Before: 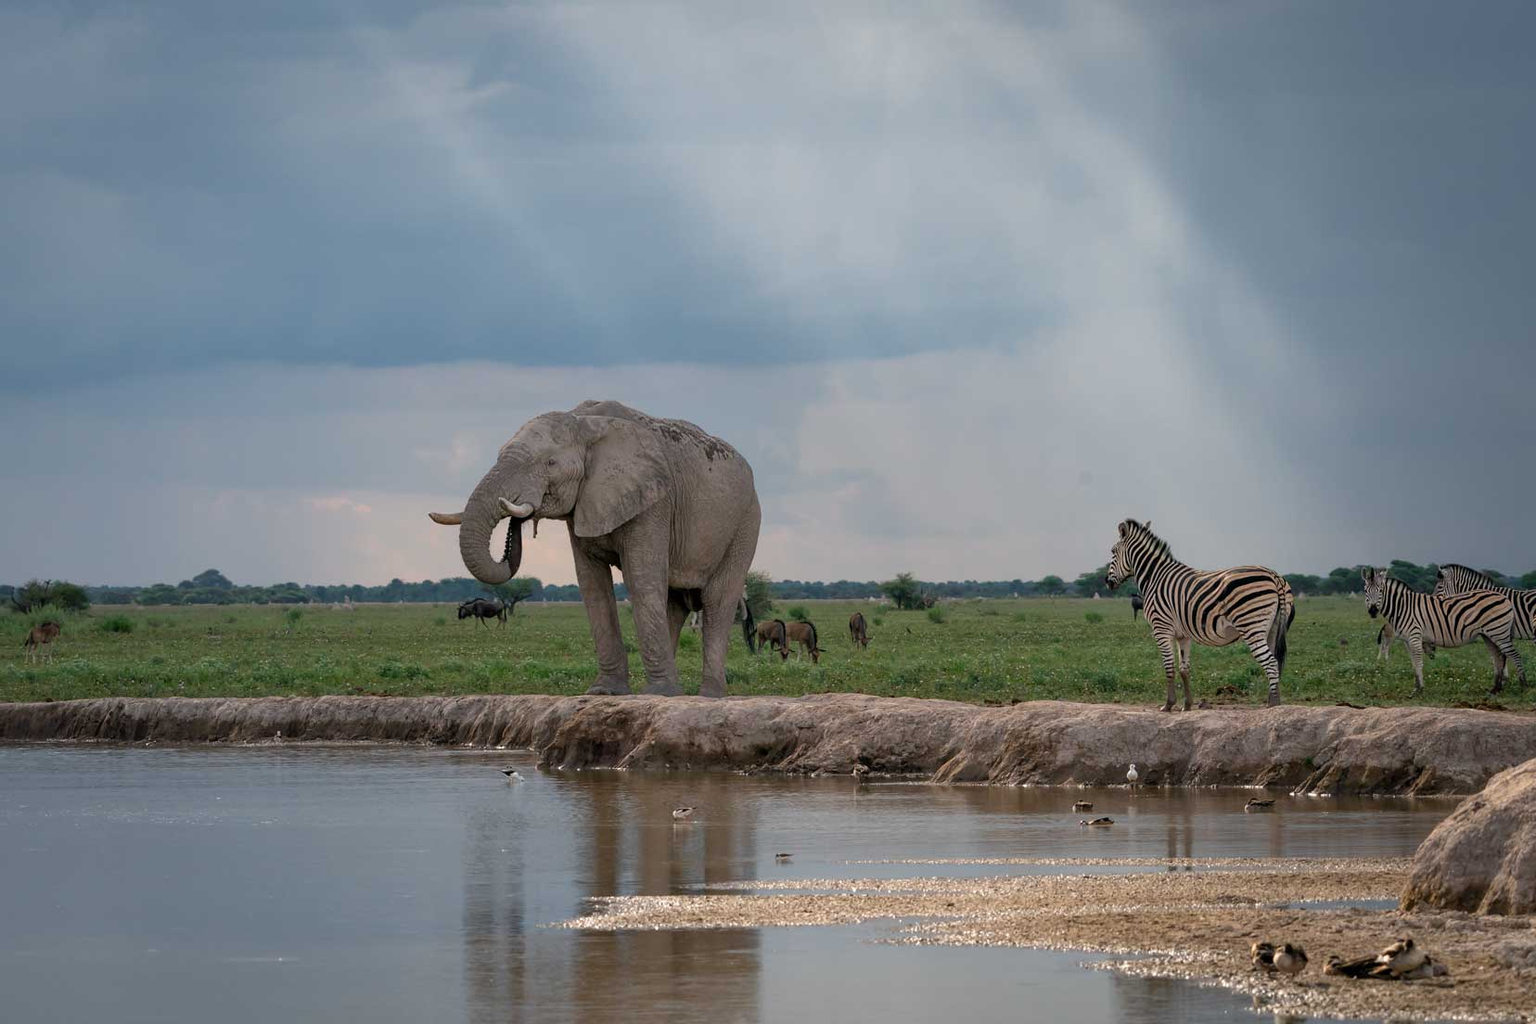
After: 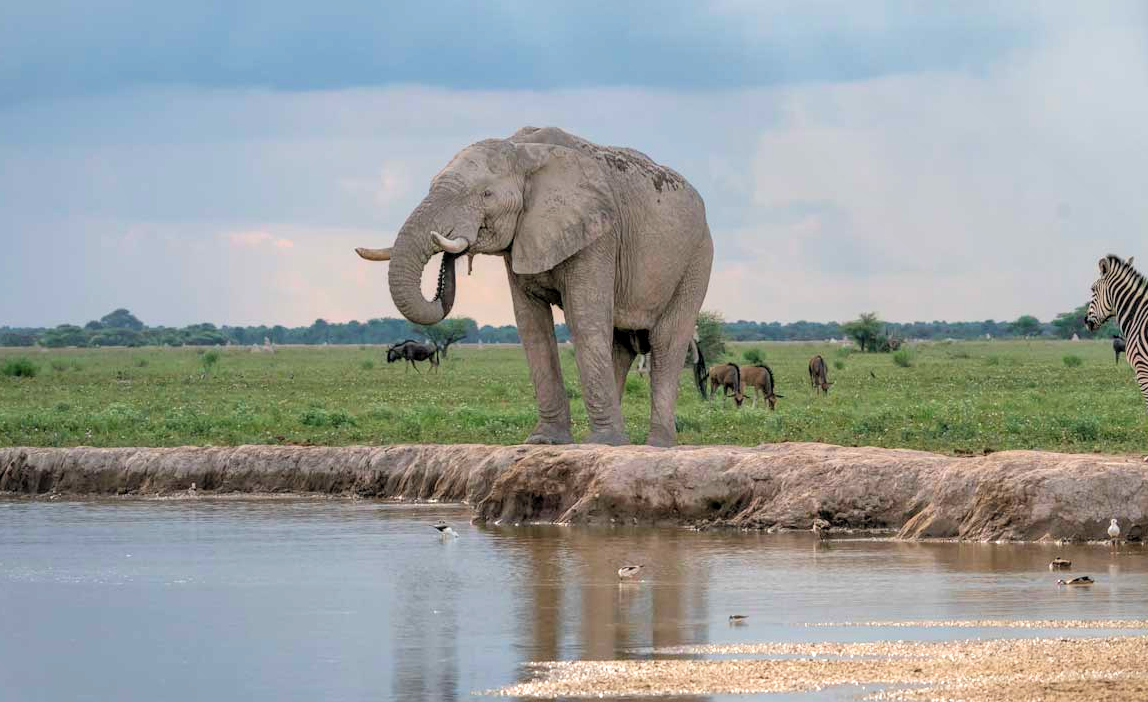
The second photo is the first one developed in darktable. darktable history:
velvia: strength 17%
local contrast: detail 130%
contrast brightness saturation: contrast 0.1, brightness 0.3, saturation 0.14
crop: left 6.488%, top 27.668%, right 24.183%, bottom 8.656%
